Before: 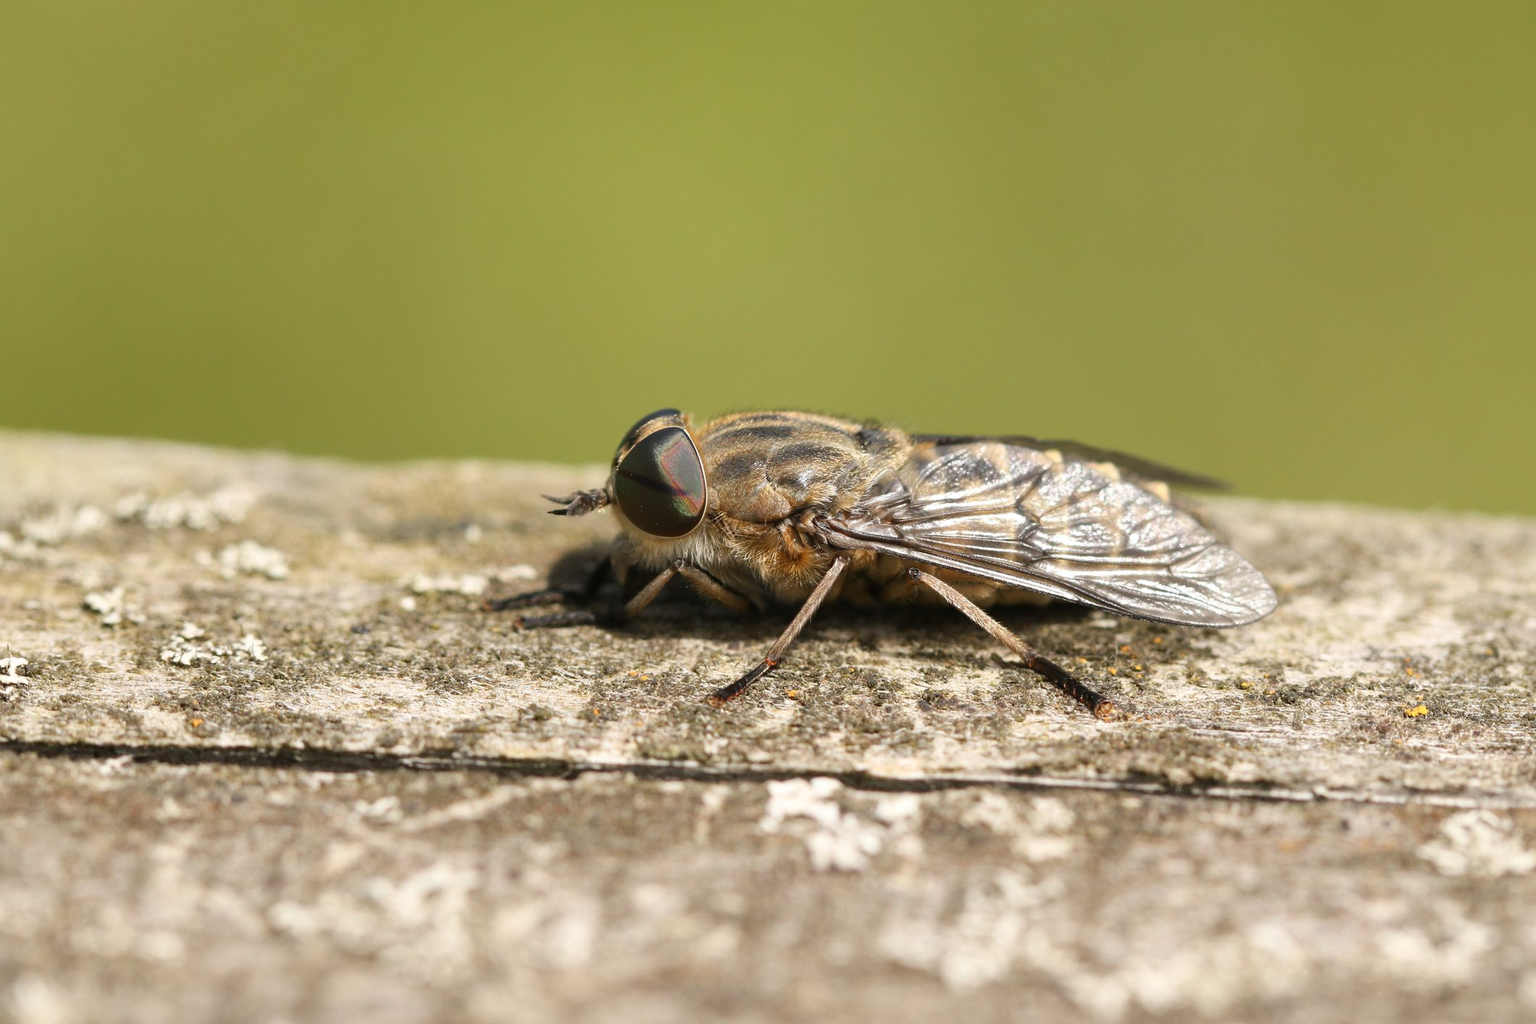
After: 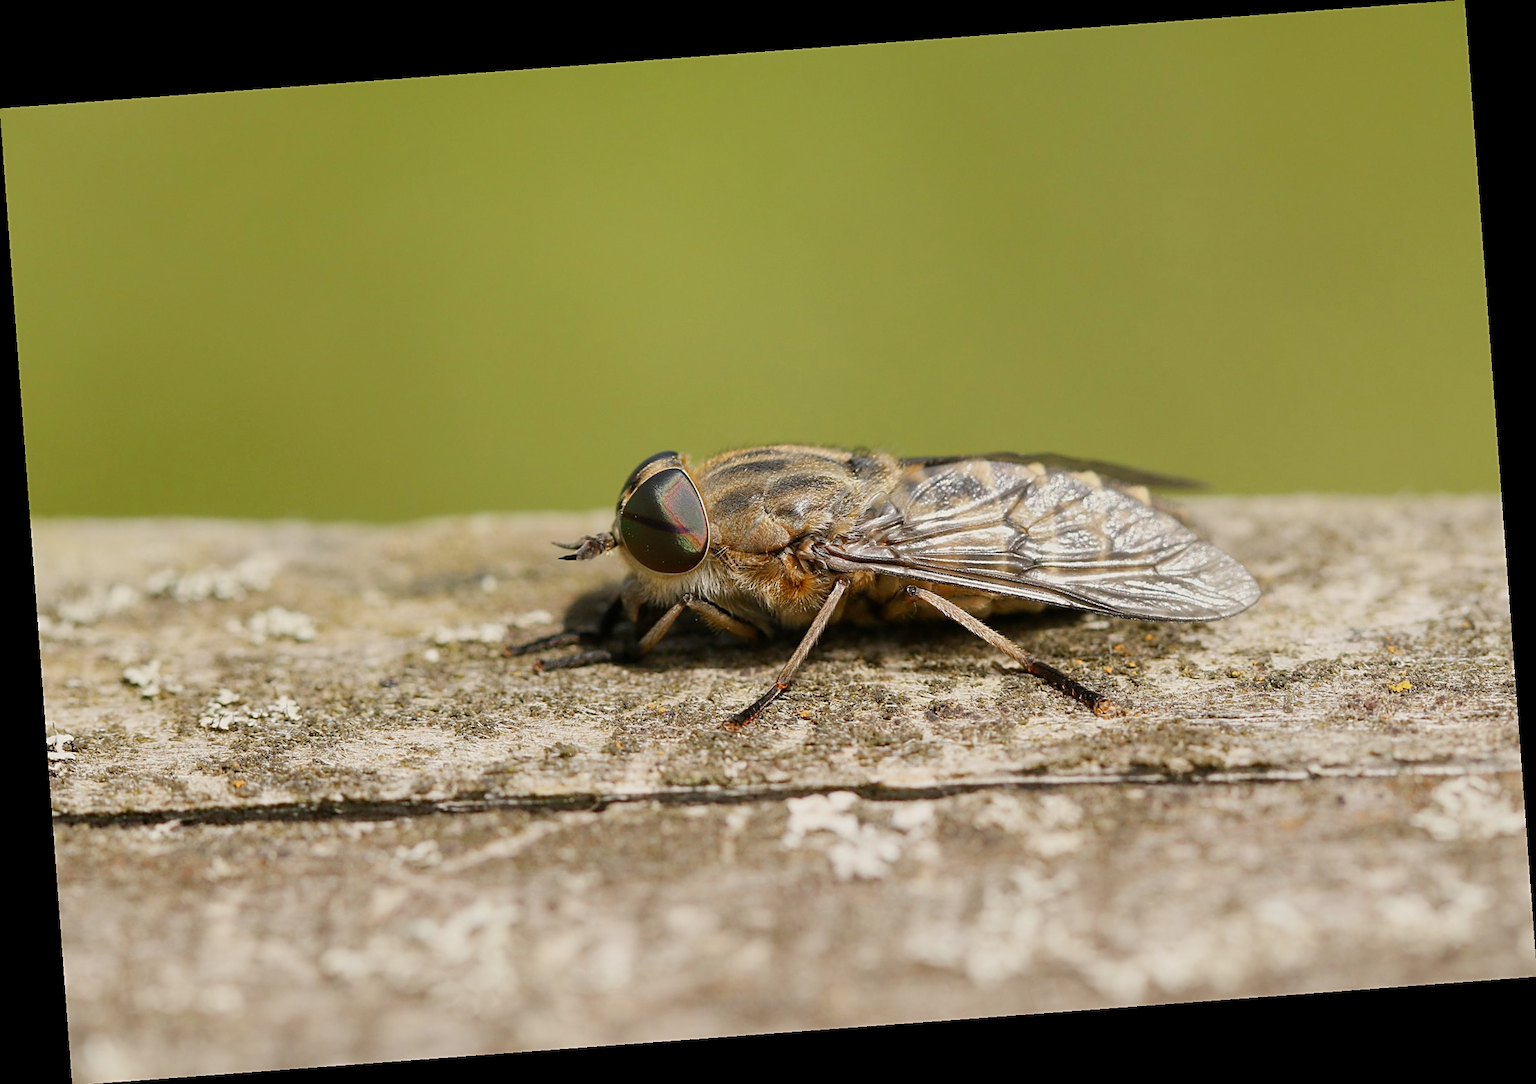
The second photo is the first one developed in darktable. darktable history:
sharpen: on, module defaults
filmic rgb: black relative exposure -16 EV, threshold -0.33 EV, transition 3.19 EV, structure ↔ texture 100%, target black luminance 0%, hardness 7.57, latitude 72.96%, contrast 0.908, highlights saturation mix 10%, shadows ↔ highlights balance -0.38%, add noise in highlights 0, preserve chrominance no, color science v4 (2020), iterations of high-quality reconstruction 10, enable highlight reconstruction true
rotate and perspective: rotation -4.25°, automatic cropping off
